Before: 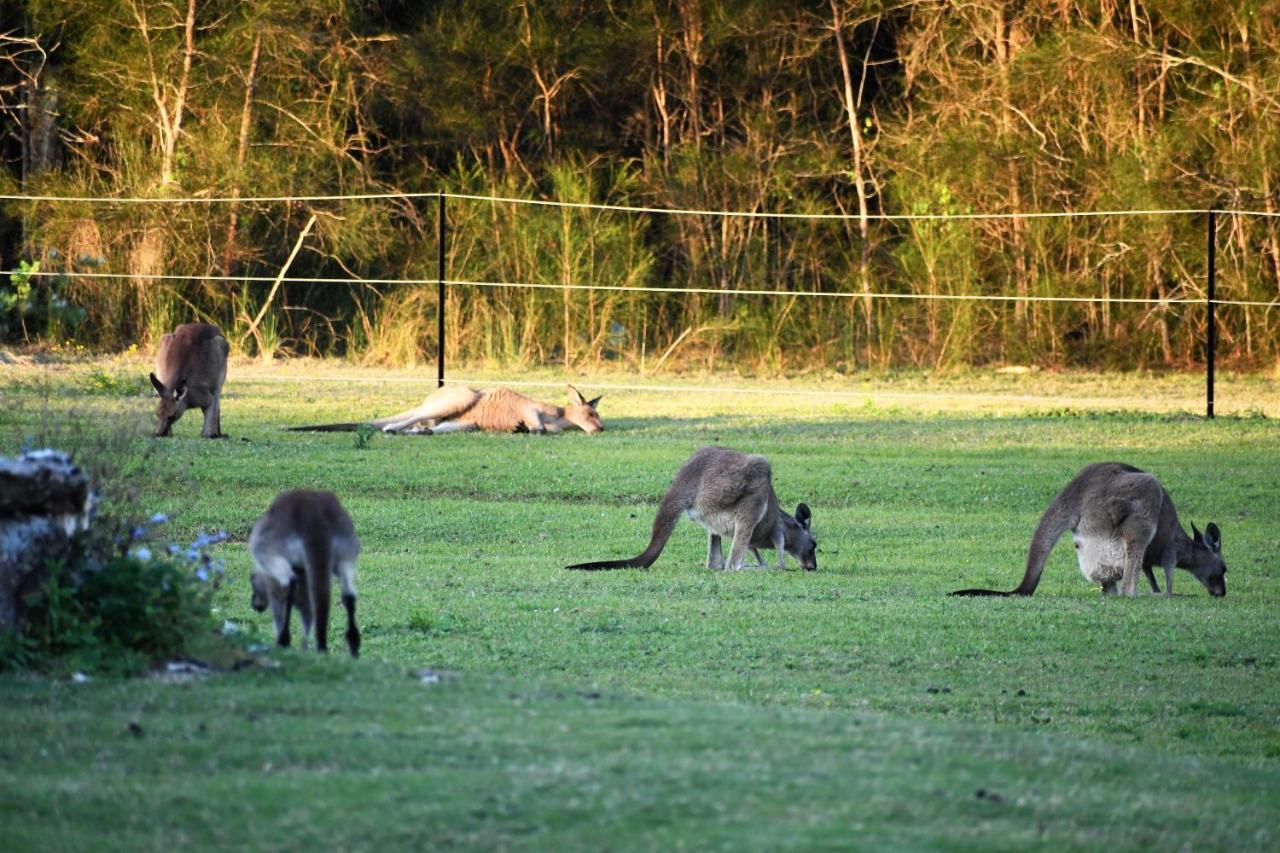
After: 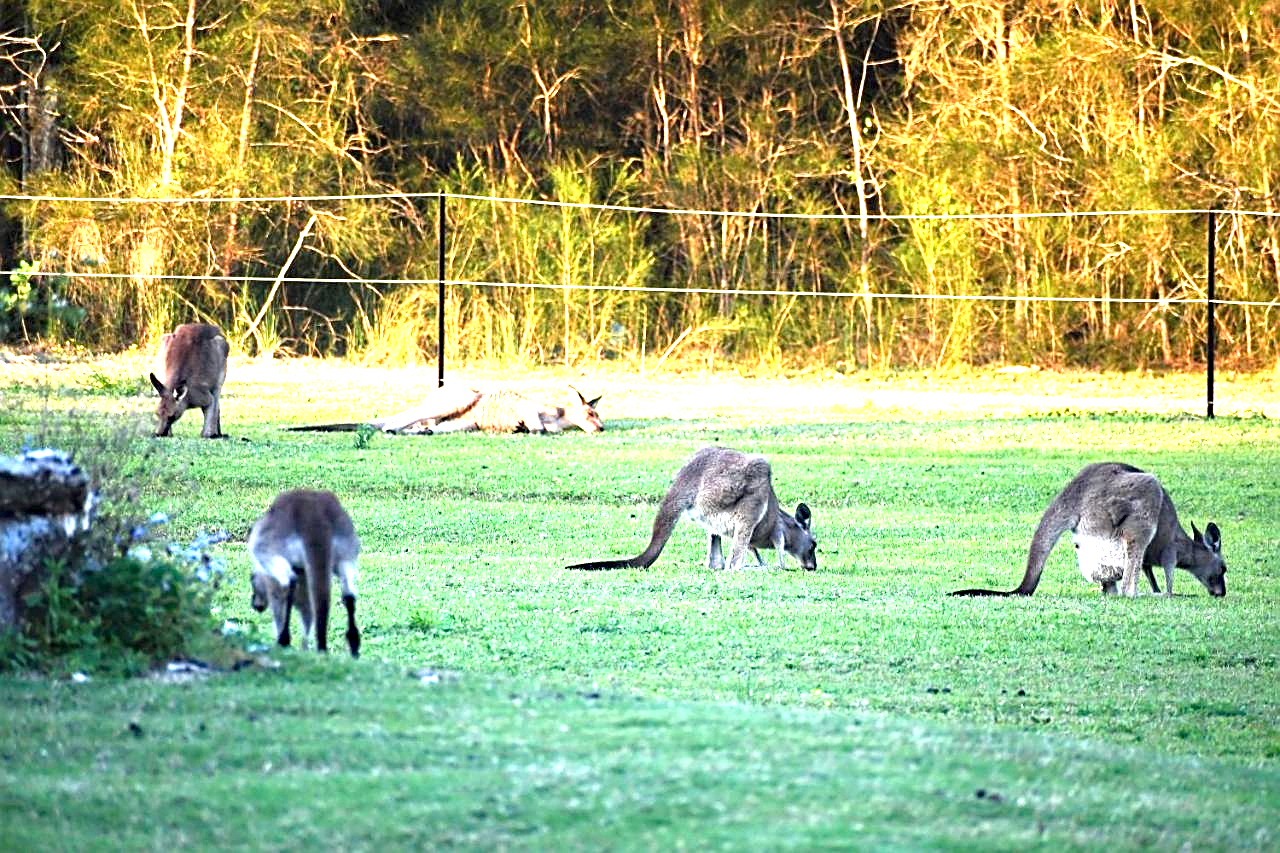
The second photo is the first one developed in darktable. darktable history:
sharpen: on, module defaults
haze removal: compatibility mode true, adaptive false
exposure: black level correction 0, exposure 1.625 EV, compensate exposure bias true, compensate highlight preservation false
